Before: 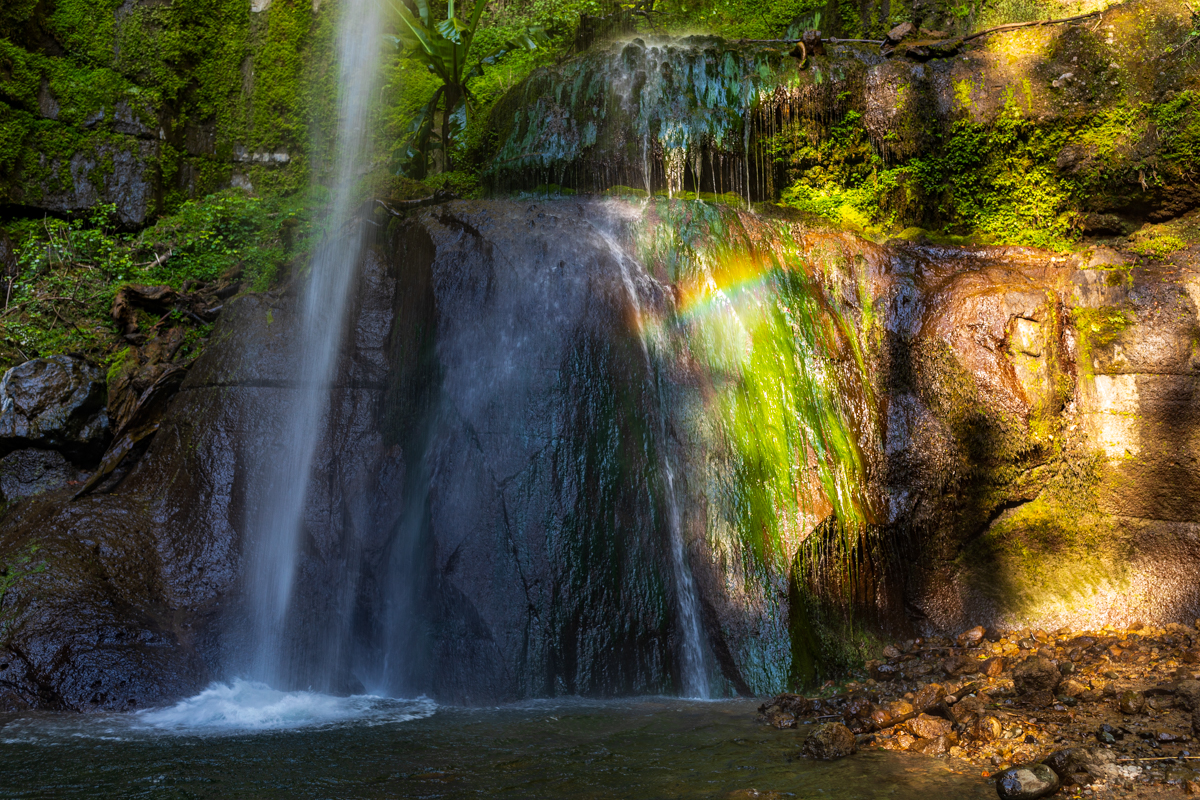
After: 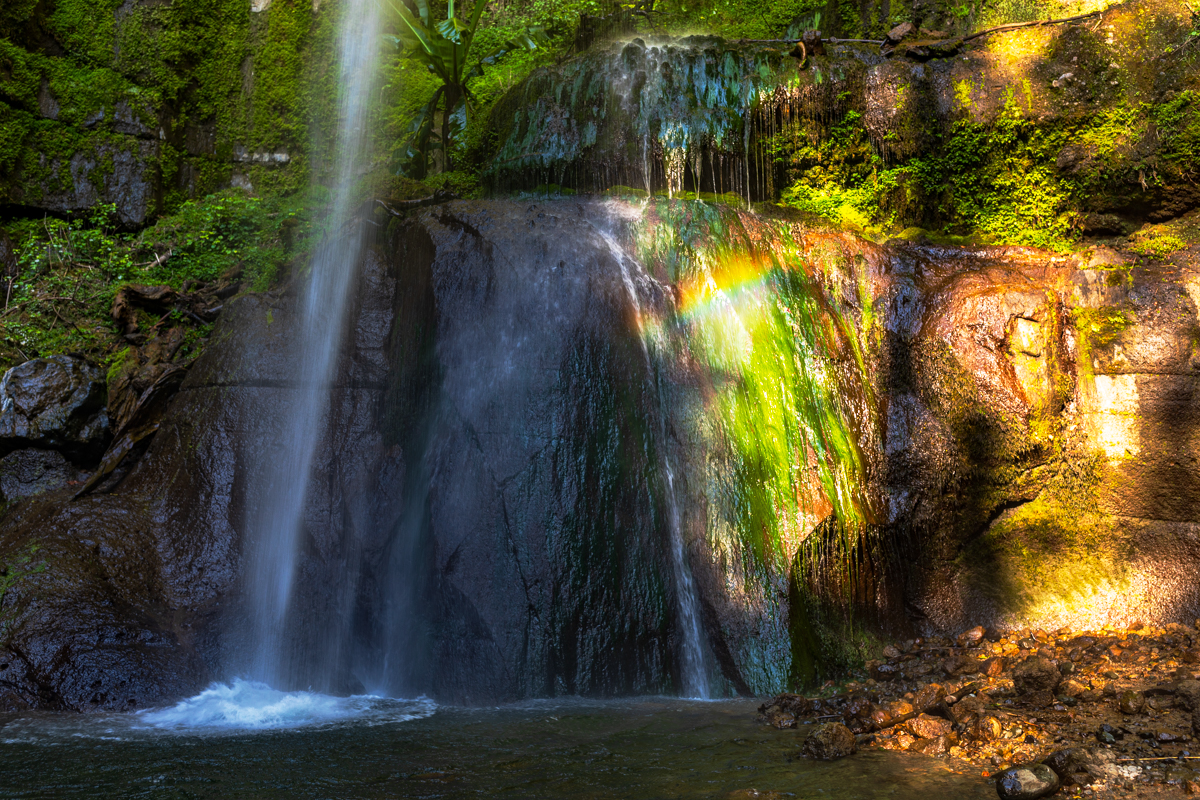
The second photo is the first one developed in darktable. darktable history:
base curve: curves: ch0 [(0, 0) (0.257, 0.25) (0.482, 0.586) (0.757, 0.871) (1, 1)], exposure shift 0.01, preserve colors none
